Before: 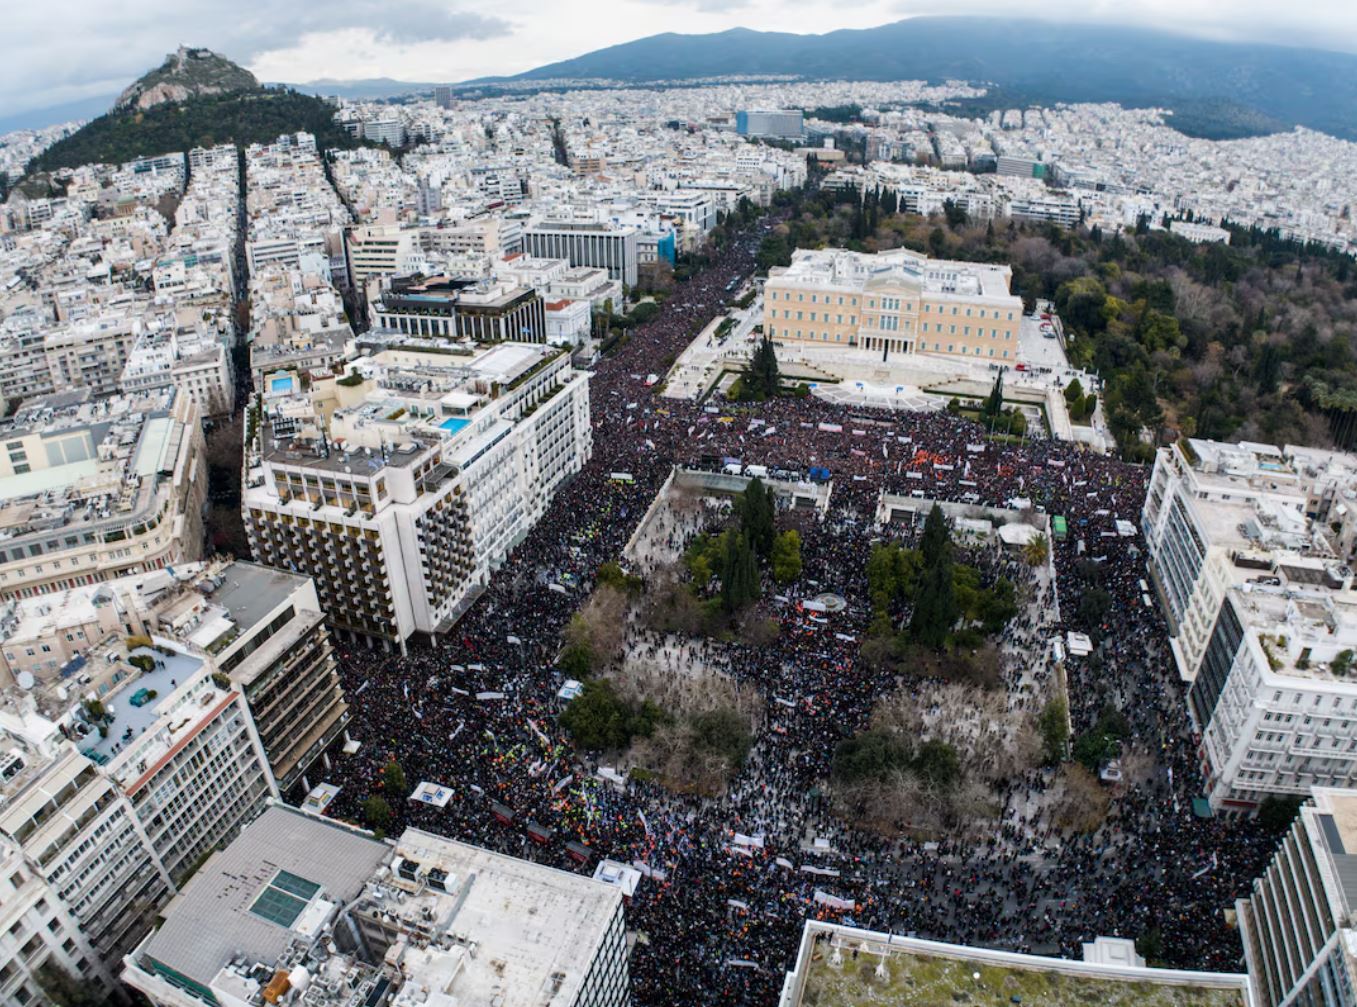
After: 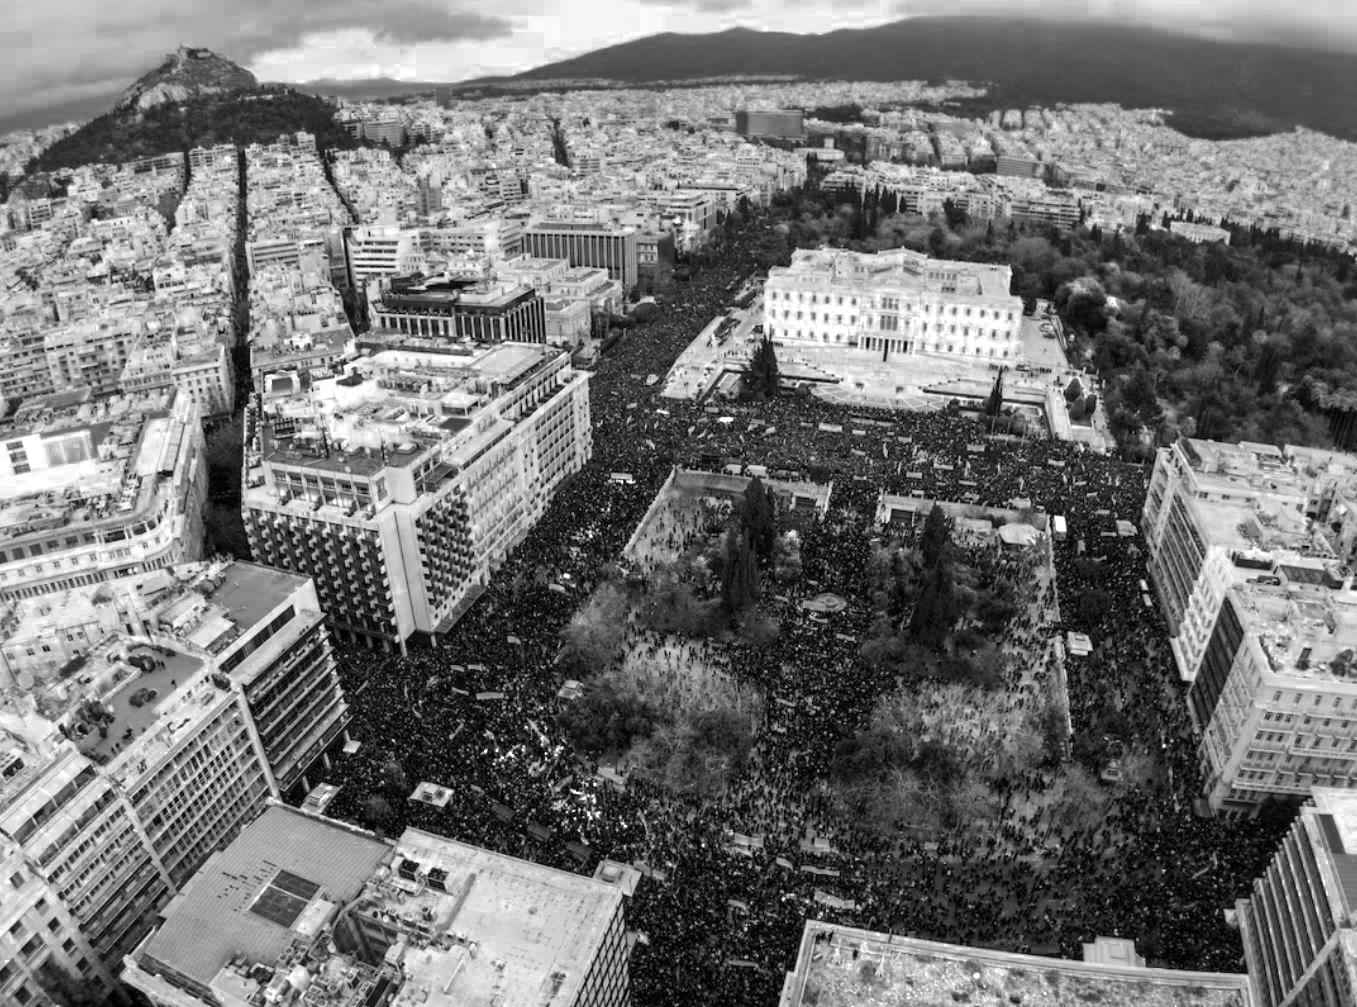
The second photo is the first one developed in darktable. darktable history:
color zones: curves: ch0 [(0, 0.554) (0.146, 0.662) (0.293, 0.86) (0.503, 0.774) (0.637, 0.106) (0.74, 0.072) (0.866, 0.488) (0.998, 0.569)]; ch1 [(0, 0) (0.143, 0) (0.286, 0) (0.429, 0) (0.571, 0) (0.714, 0) (0.857, 0)], mix 99.87%
